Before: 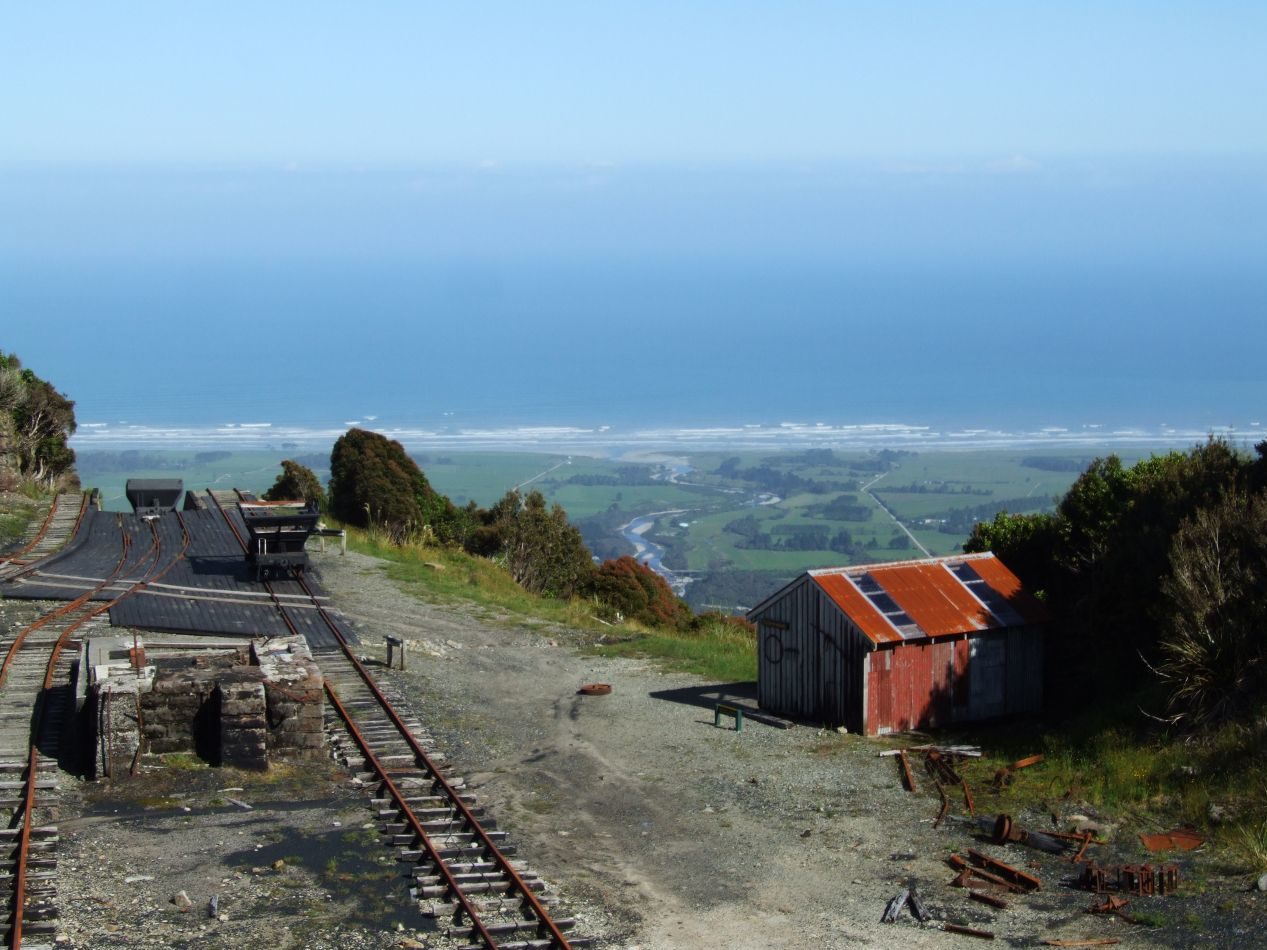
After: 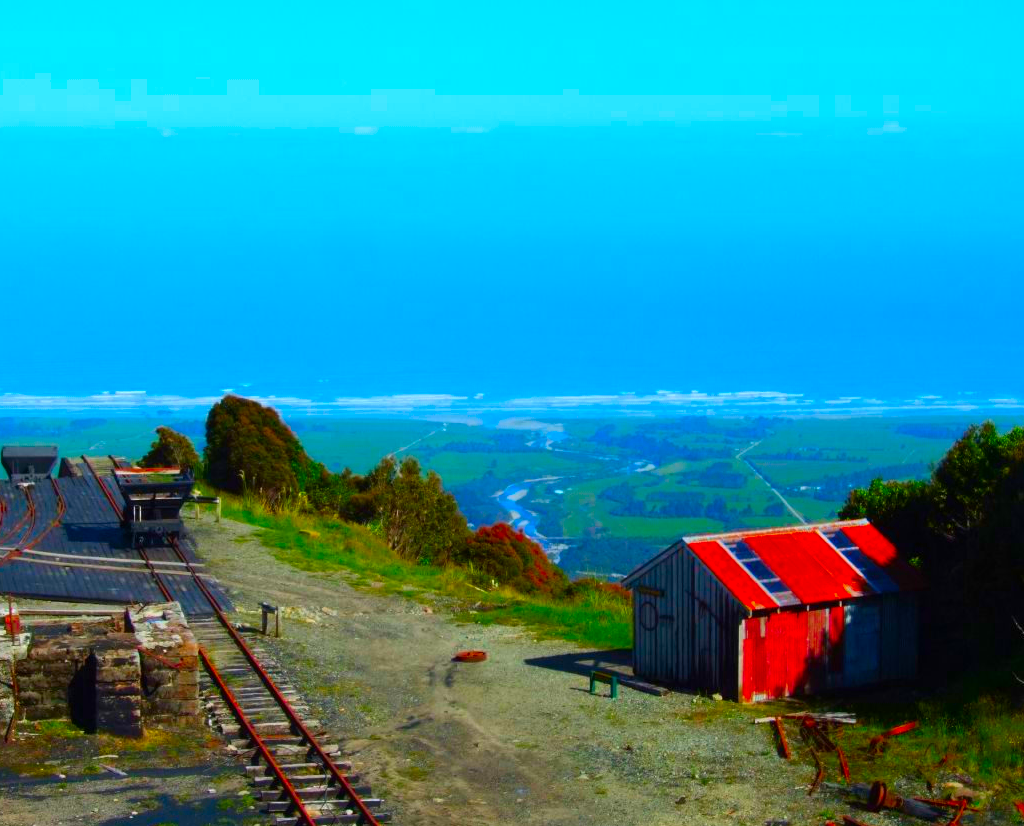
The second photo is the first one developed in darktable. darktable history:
color correction: saturation 3
crop: left 9.929%, top 3.475%, right 9.188%, bottom 9.529%
